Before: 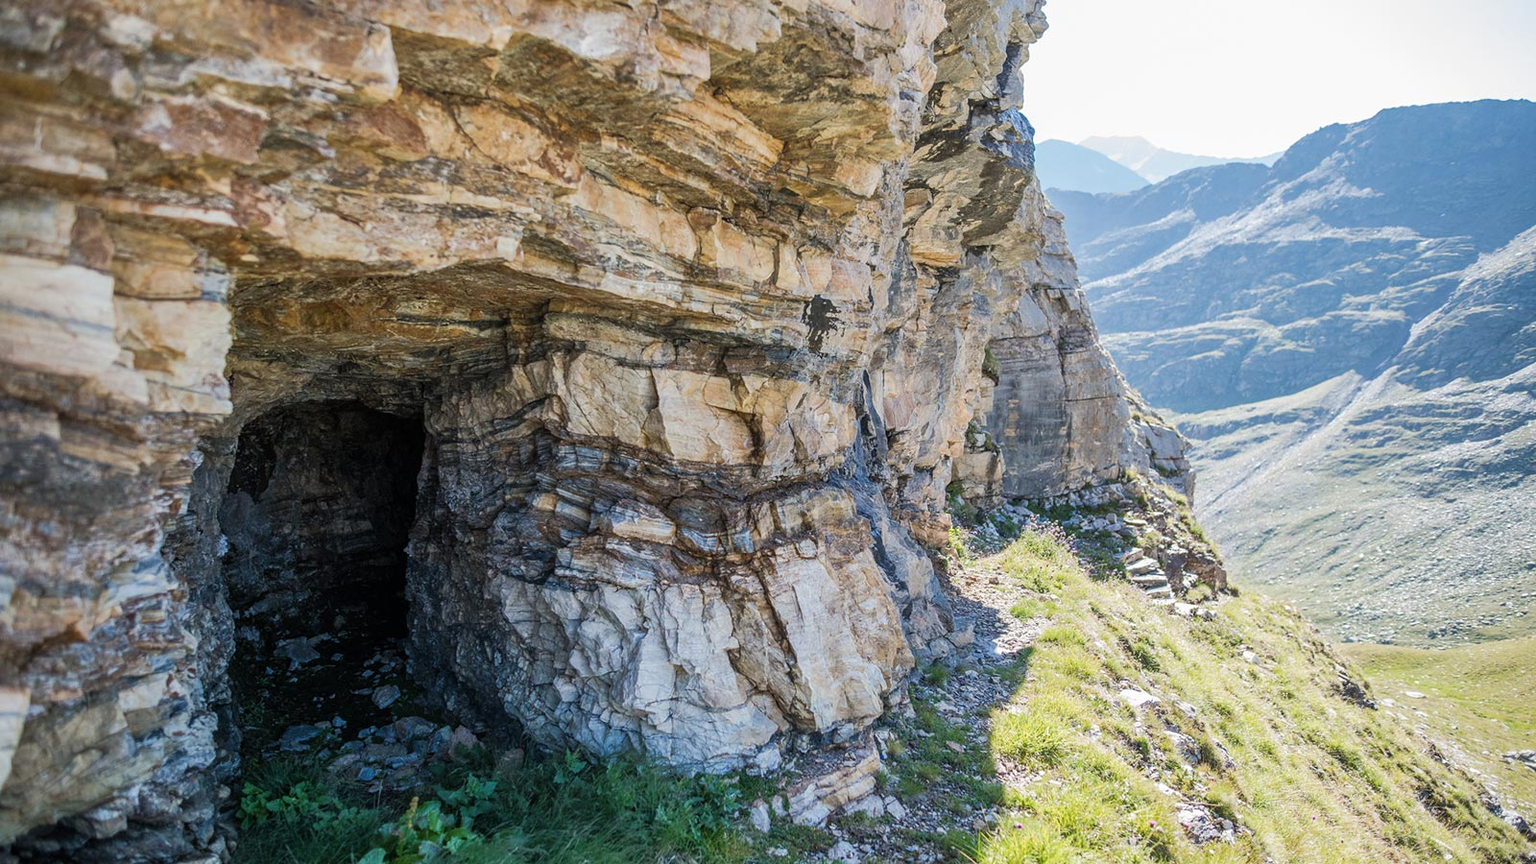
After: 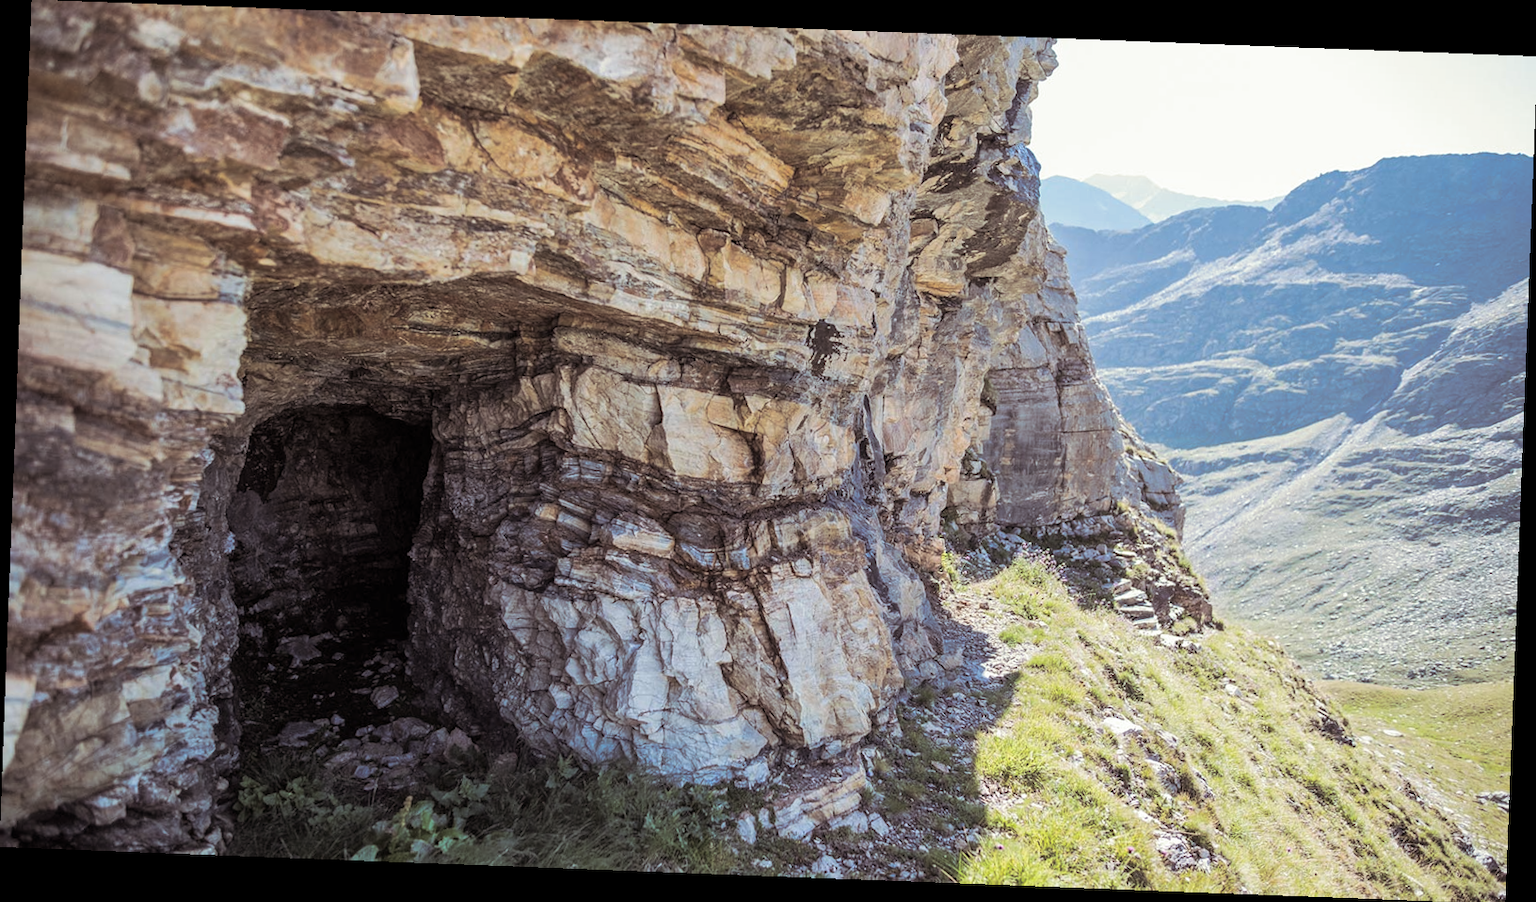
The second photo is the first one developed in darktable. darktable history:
split-toning: shadows › saturation 0.2
rotate and perspective: rotation 2.17°, automatic cropping off
